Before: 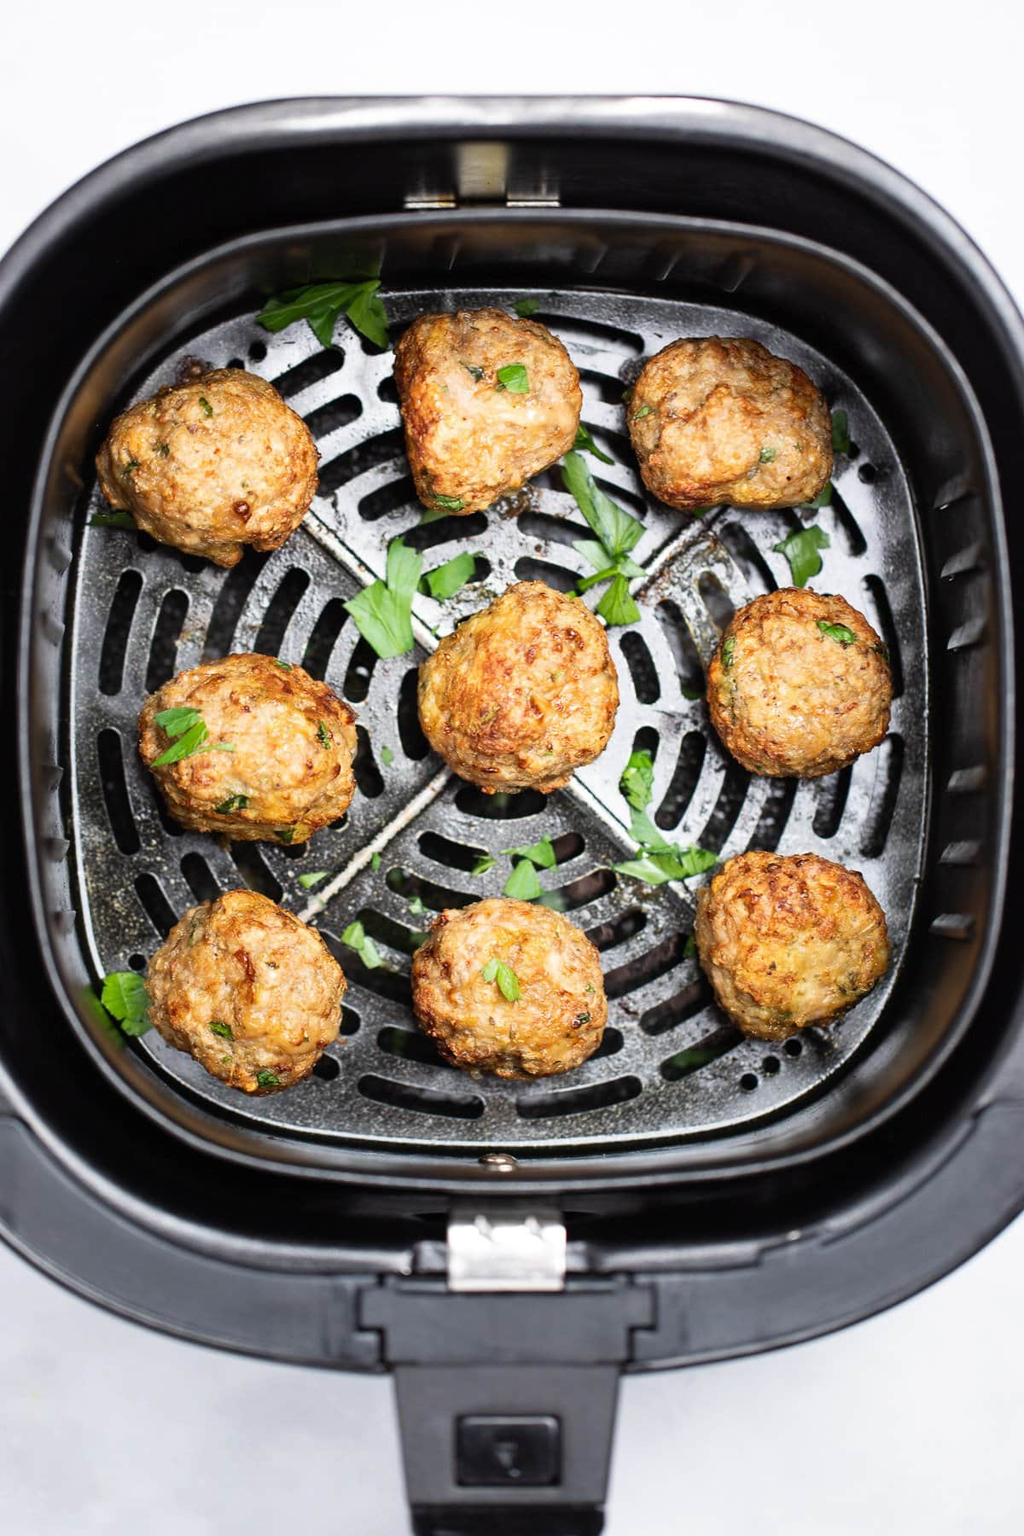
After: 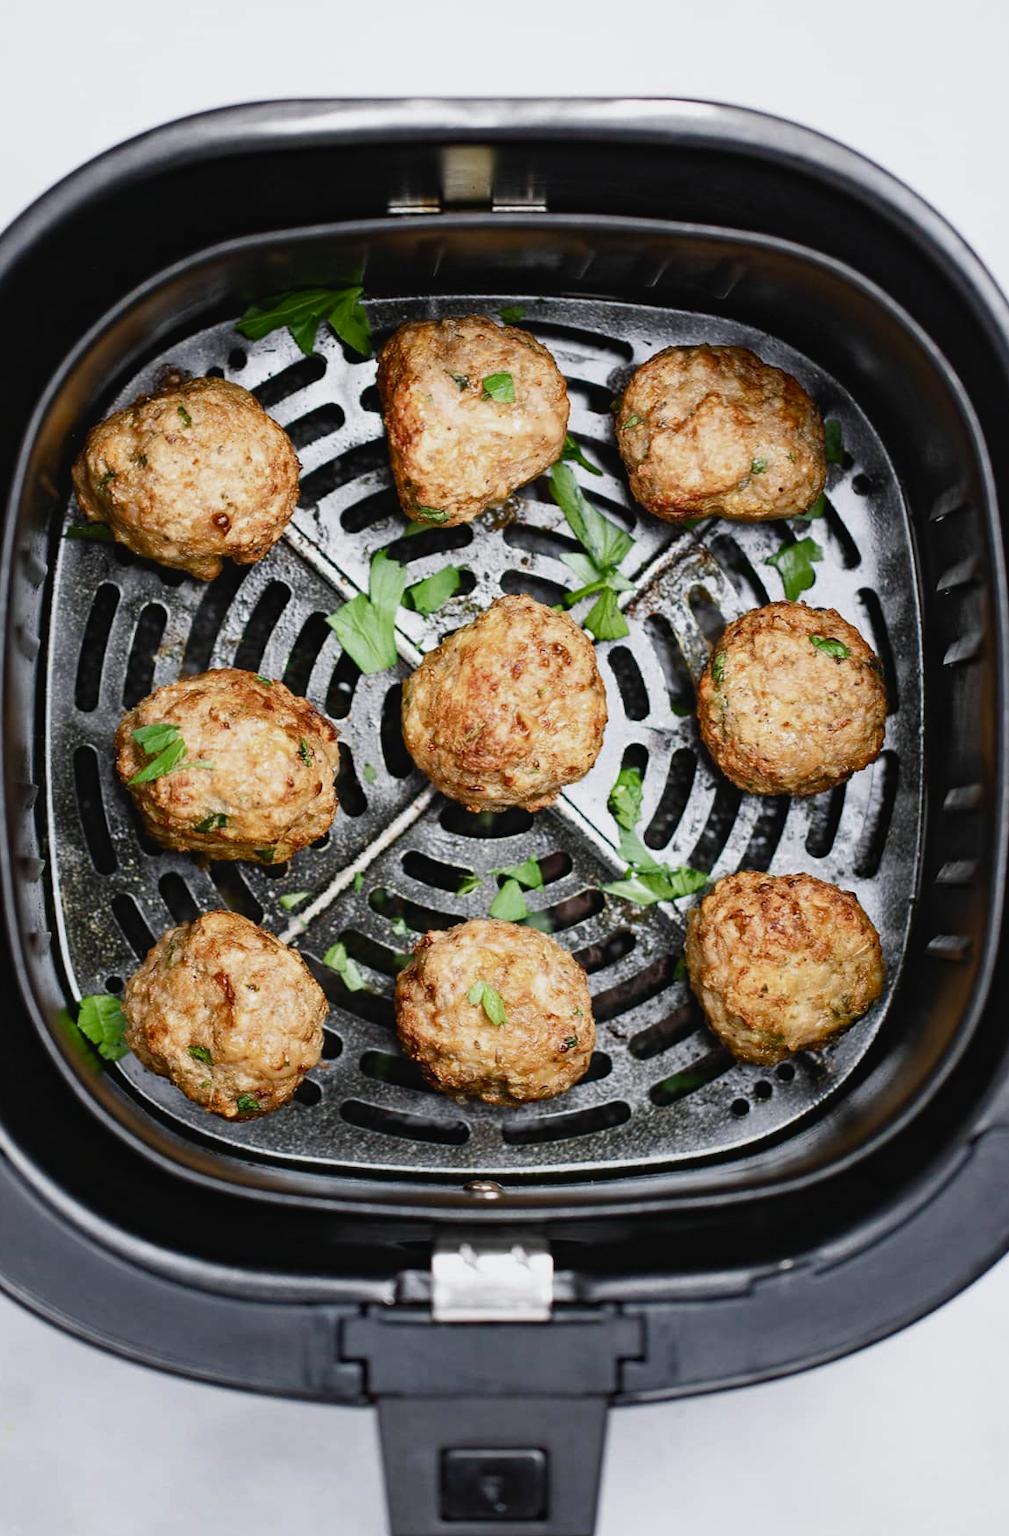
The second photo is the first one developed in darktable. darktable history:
crop and rotate: left 2.536%, right 1.107%, bottom 2.246%
haze removal: compatibility mode true, adaptive false
color balance rgb: shadows lift › luminance -10%, shadows lift › chroma 1%, shadows lift › hue 113°, power › luminance -15%, highlights gain › chroma 0.2%, highlights gain › hue 333°, global offset › luminance 0.5%, perceptual saturation grading › global saturation 20%, perceptual saturation grading › highlights -50%, perceptual saturation grading › shadows 25%, contrast -10%
white balance: red 0.986, blue 1.01
